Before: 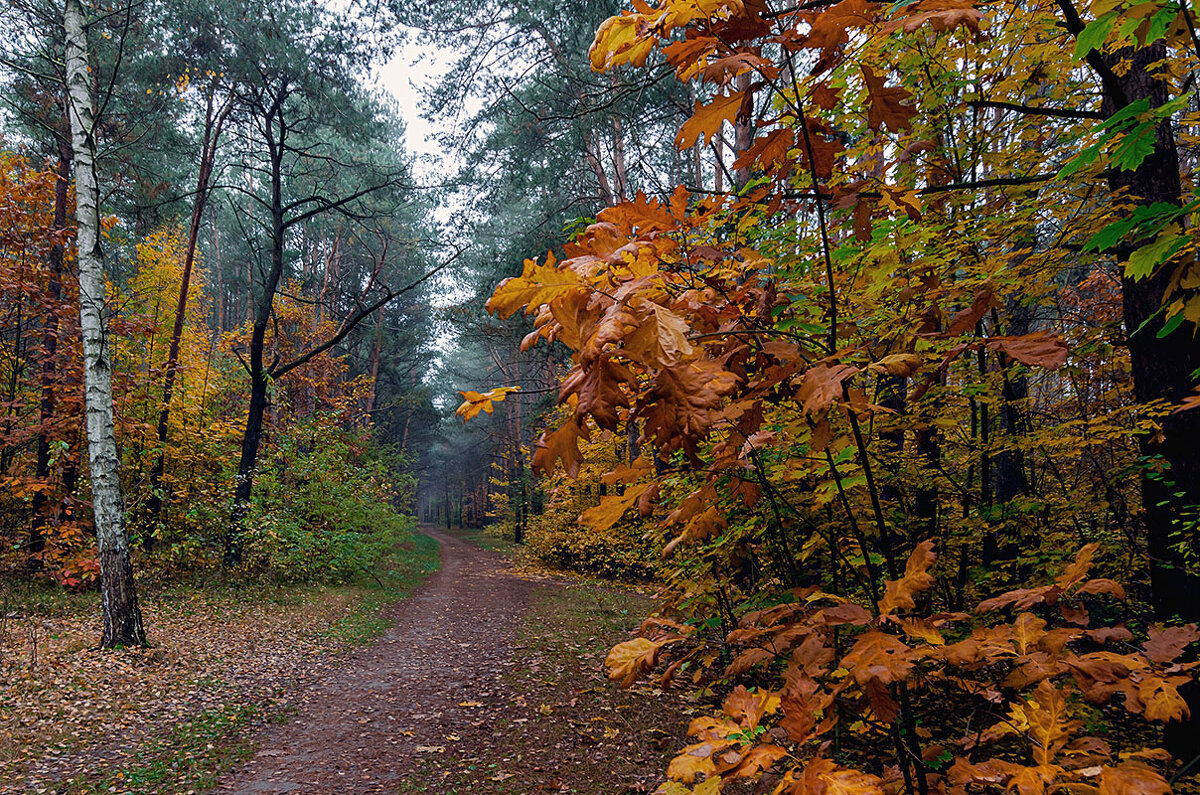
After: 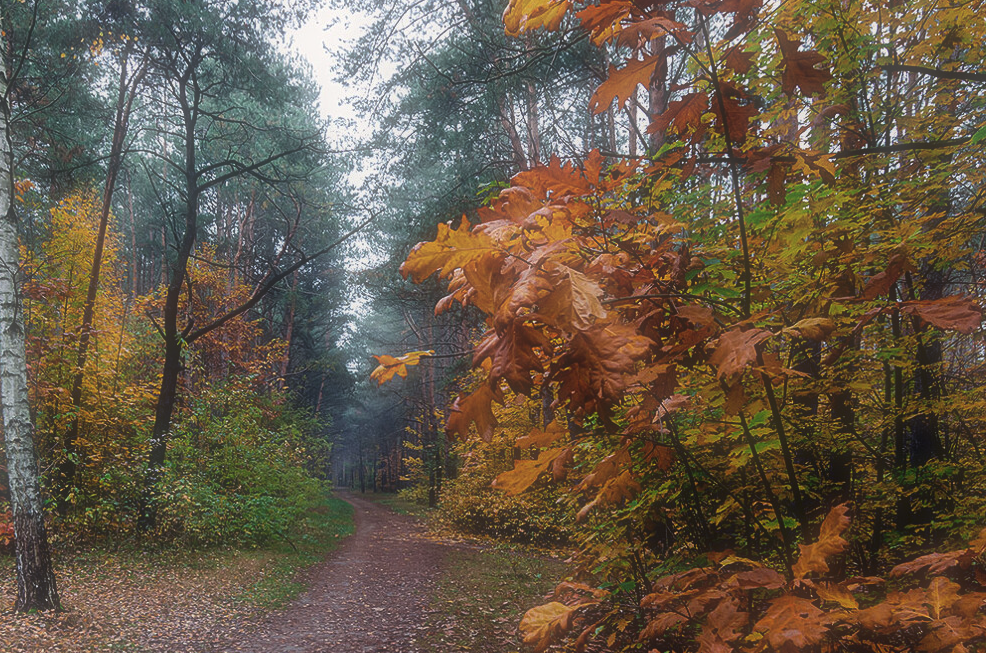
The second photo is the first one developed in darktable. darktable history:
soften: size 60.24%, saturation 65.46%, brightness 0.506 EV, mix 25.7%
crop and rotate: left 7.196%, top 4.574%, right 10.605%, bottom 13.178%
